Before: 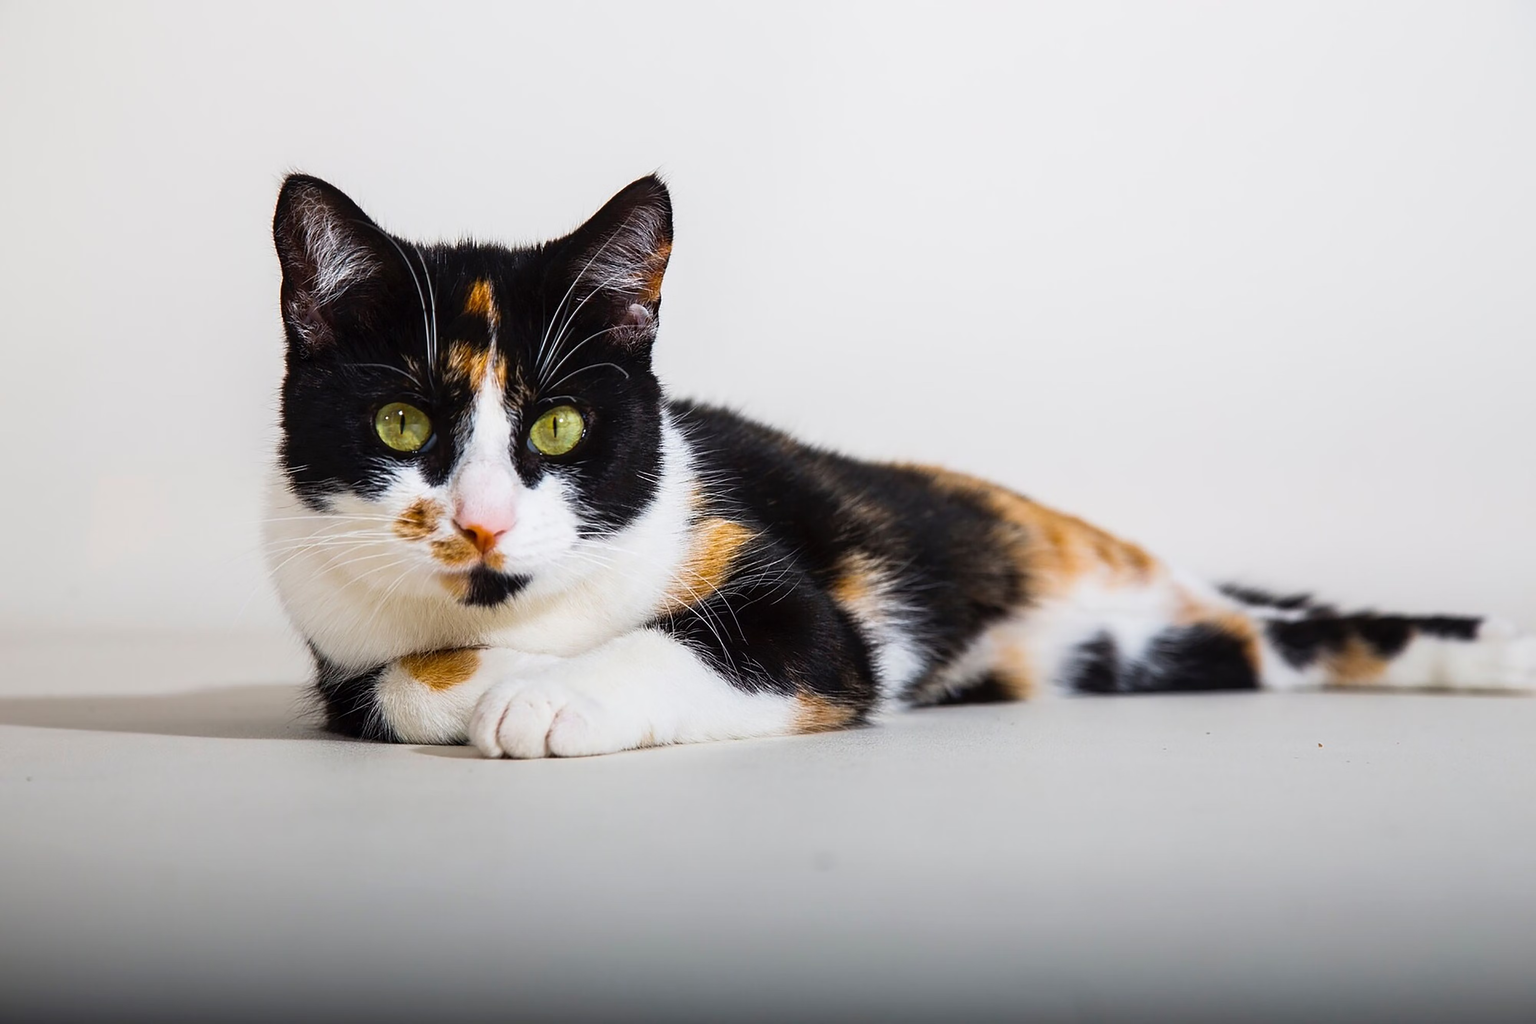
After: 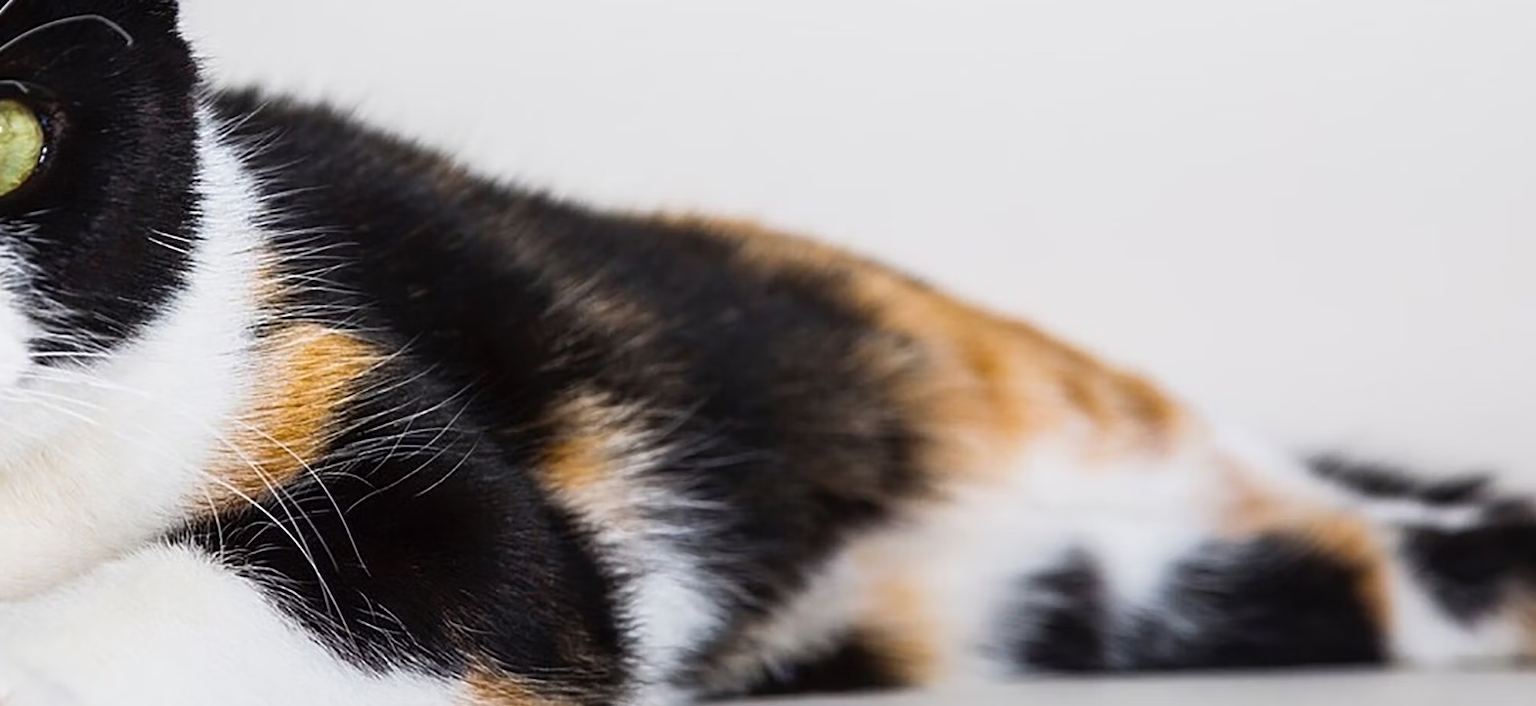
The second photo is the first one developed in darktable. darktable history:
crop: left 36.607%, top 34.735%, right 13.146%, bottom 30.611%
contrast brightness saturation: saturation -0.05
